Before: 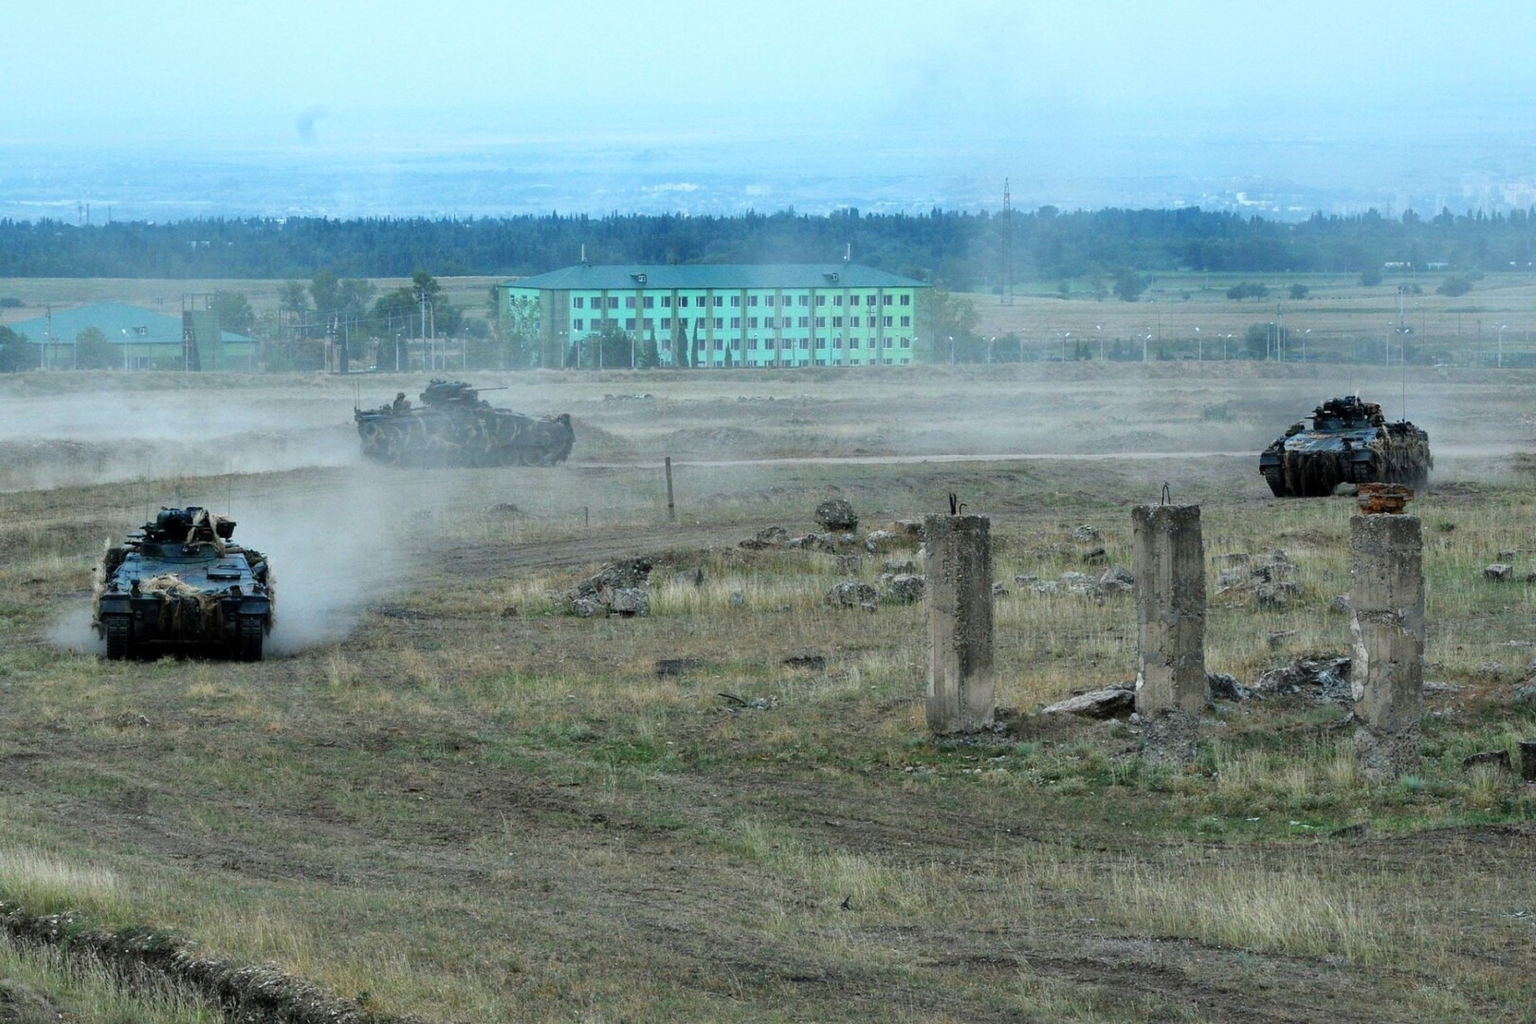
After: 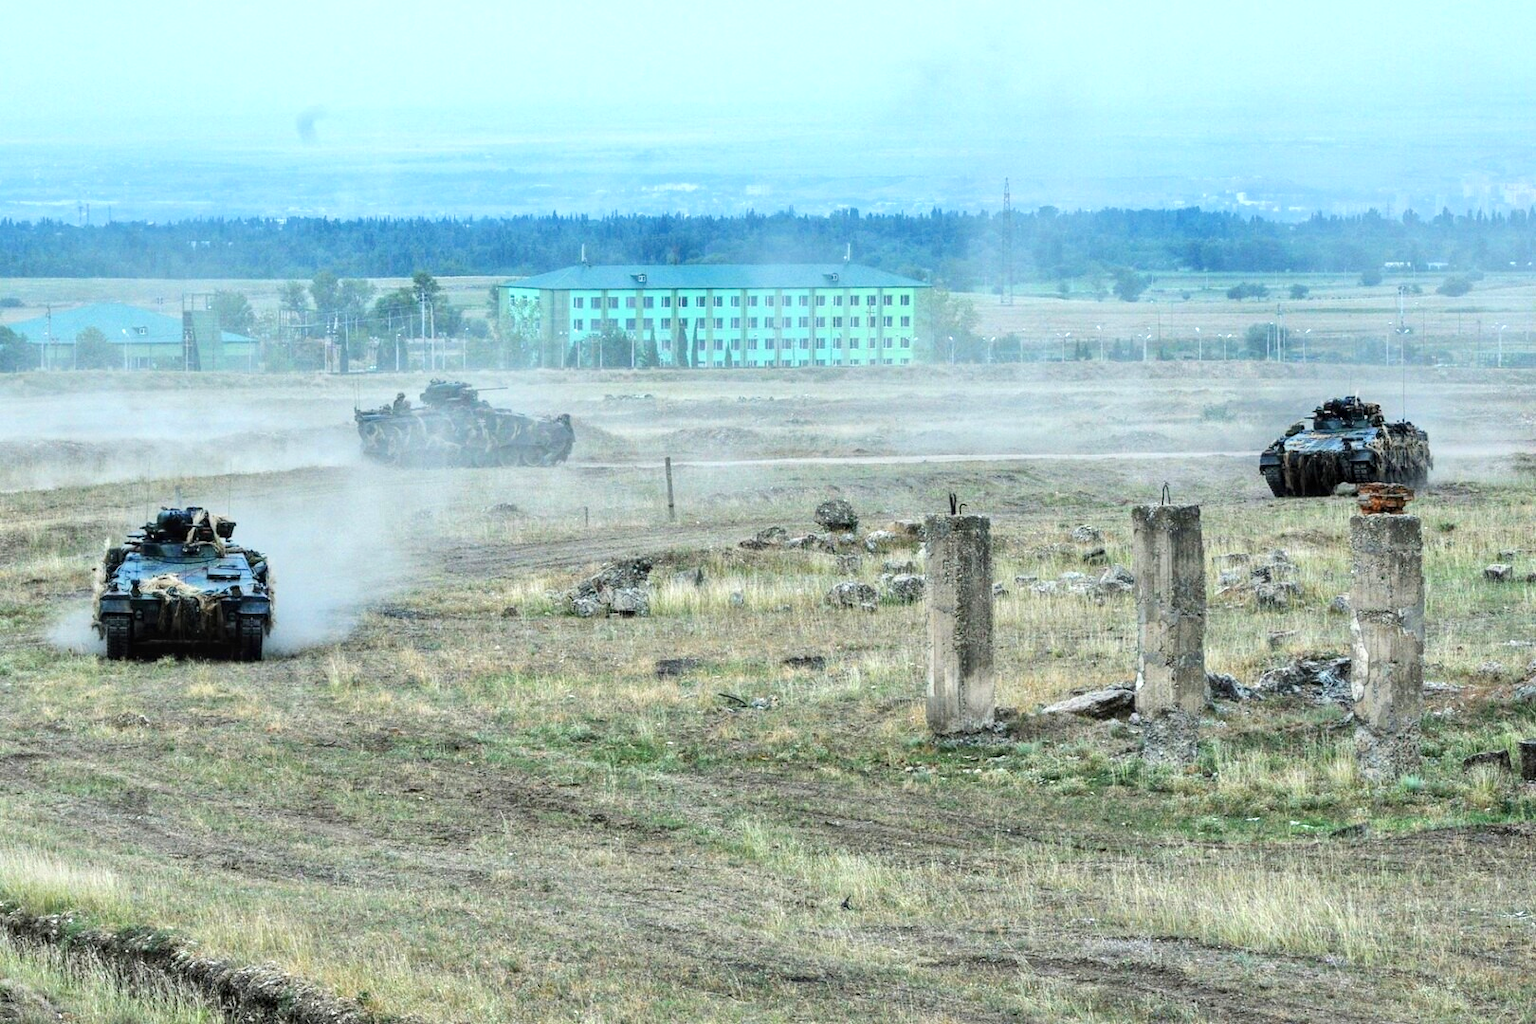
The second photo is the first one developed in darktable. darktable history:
tone equalizer: -7 EV 0.141 EV, -6 EV 0.635 EV, -5 EV 1.19 EV, -4 EV 1.29 EV, -3 EV 1.16 EV, -2 EV 0.6 EV, -1 EV 0.166 EV, edges refinement/feathering 500, mask exposure compensation -1.57 EV, preserve details guided filter
local contrast: on, module defaults
